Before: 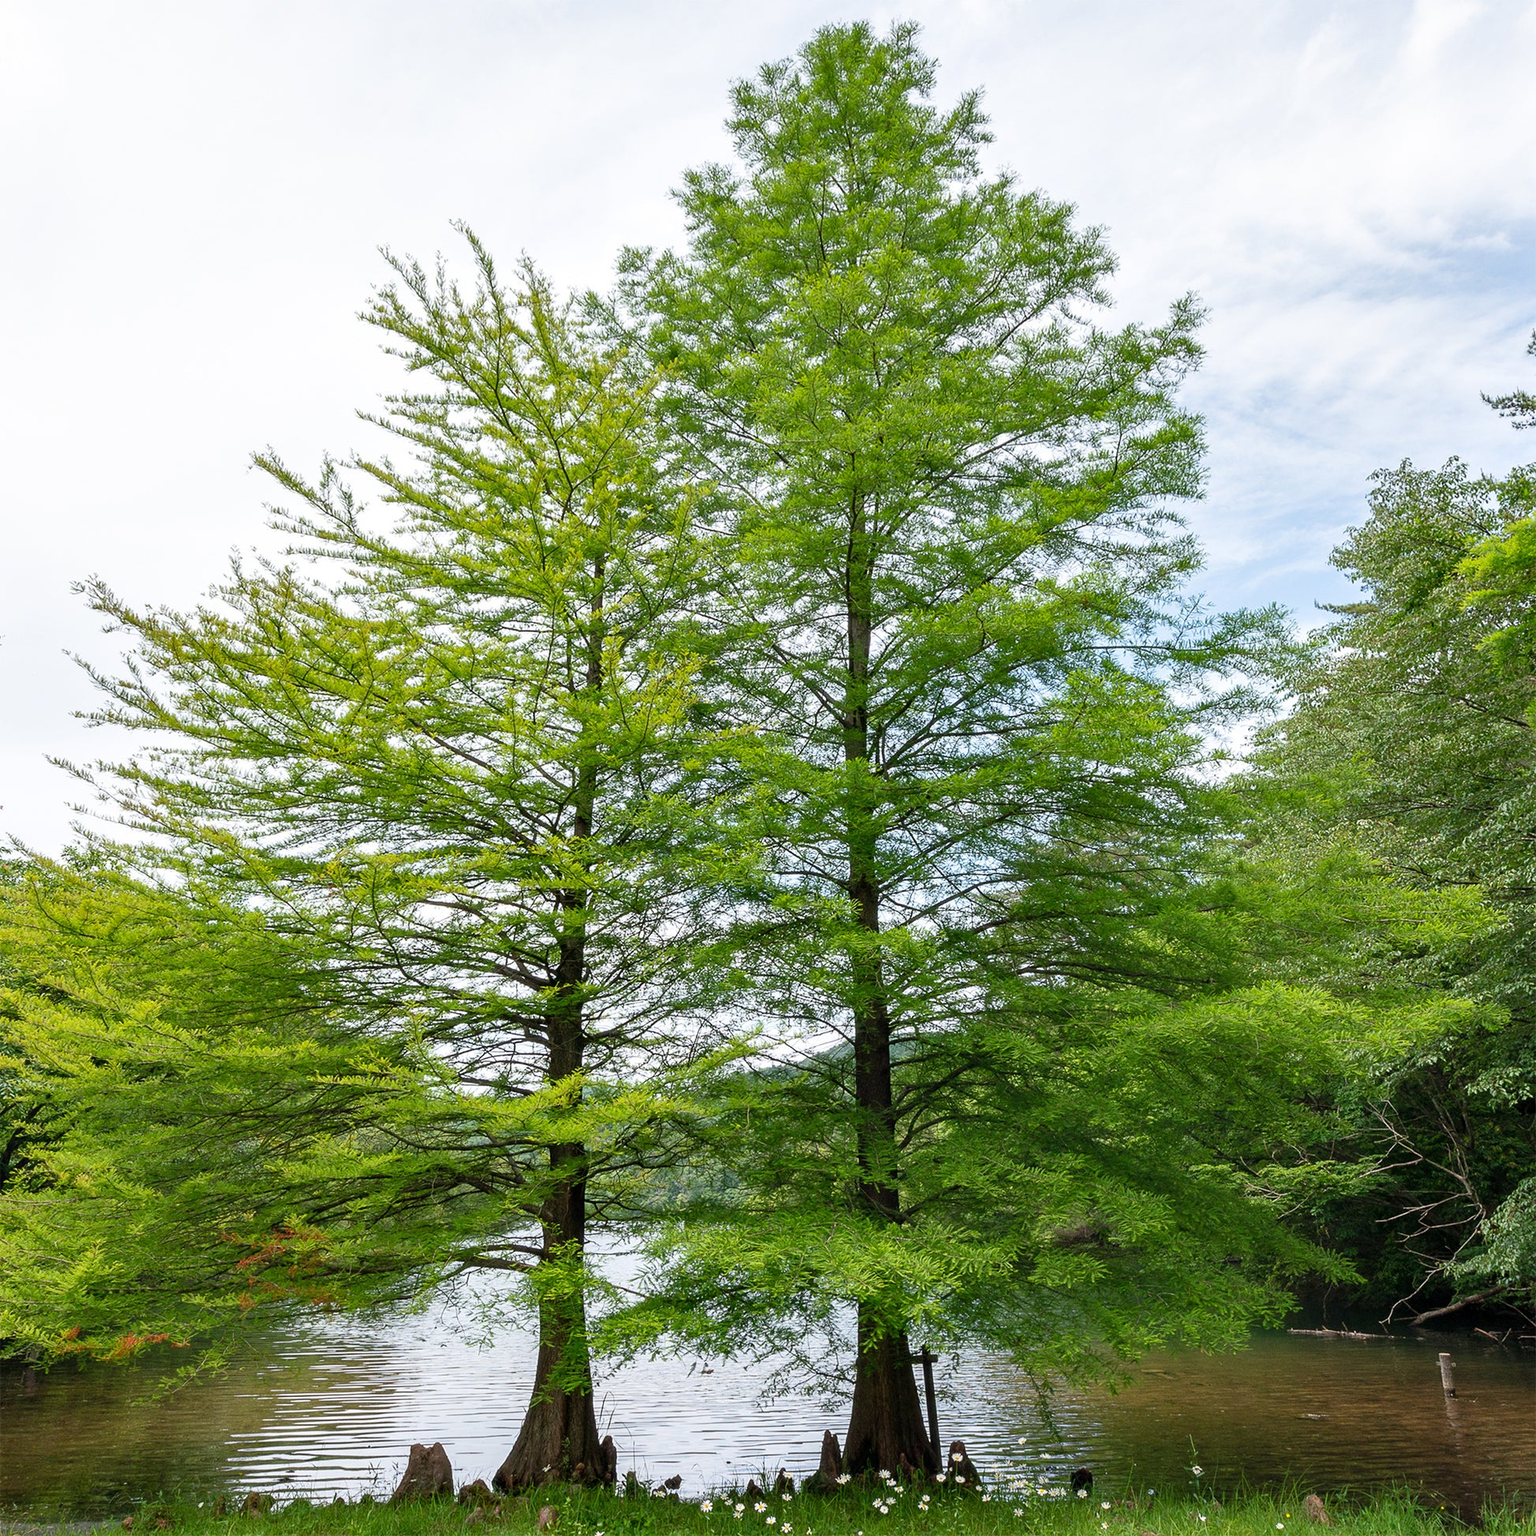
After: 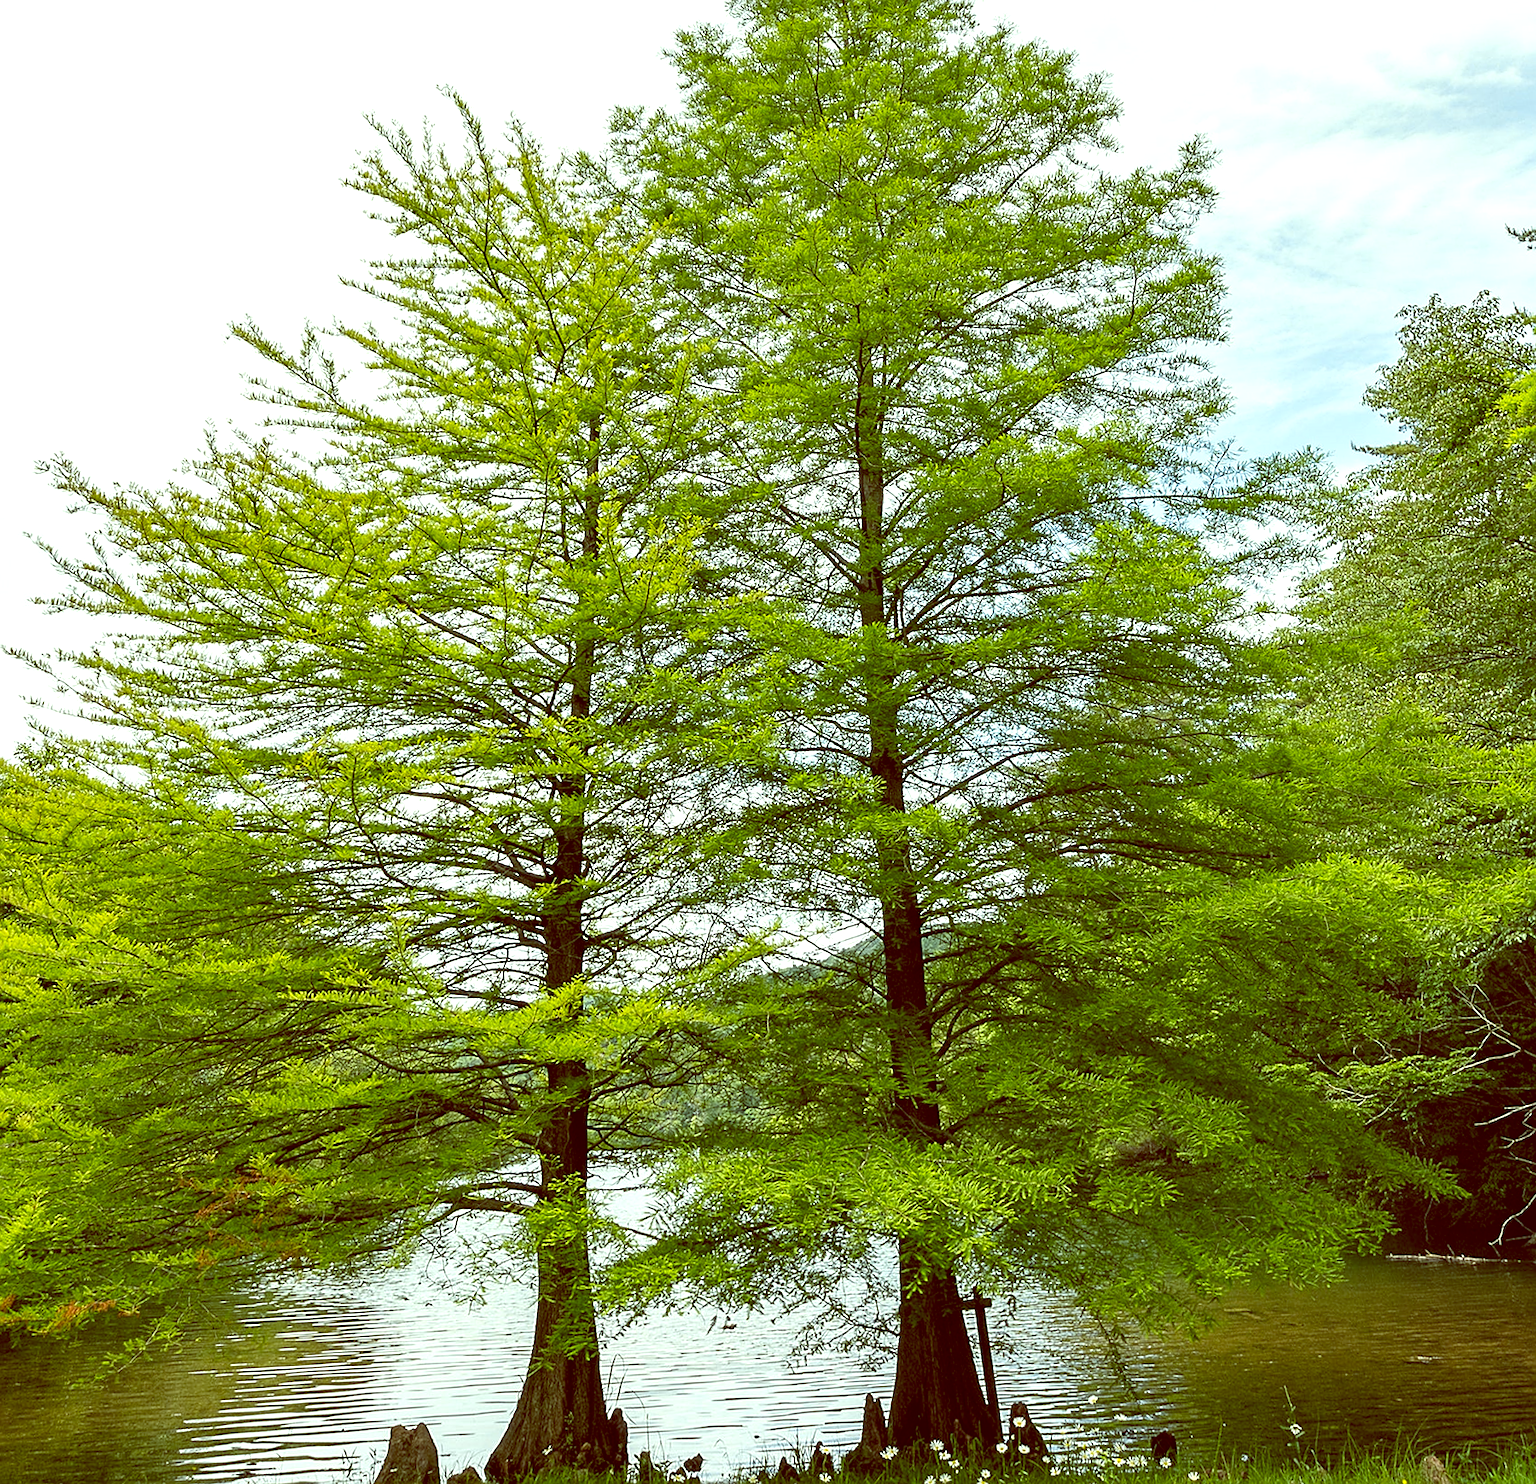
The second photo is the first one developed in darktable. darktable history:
color balance: lift [1, 1.015, 0.987, 0.985], gamma [1, 0.959, 1.042, 0.958], gain [0.927, 0.938, 1.072, 0.928], contrast 1.5%
exposure: exposure 0.4 EV, compensate highlight preservation false
crop and rotate: top 6.25%
contrast brightness saturation: saturation -0.05
color contrast: green-magenta contrast 0.8, blue-yellow contrast 1.1, unbound 0
rotate and perspective: rotation -1.68°, lens shift (vertical) -0.146, crop left 0.049, crop right 0.912, crop top 0.032, crop bottom 0.96
sharpen: on, module defaults
